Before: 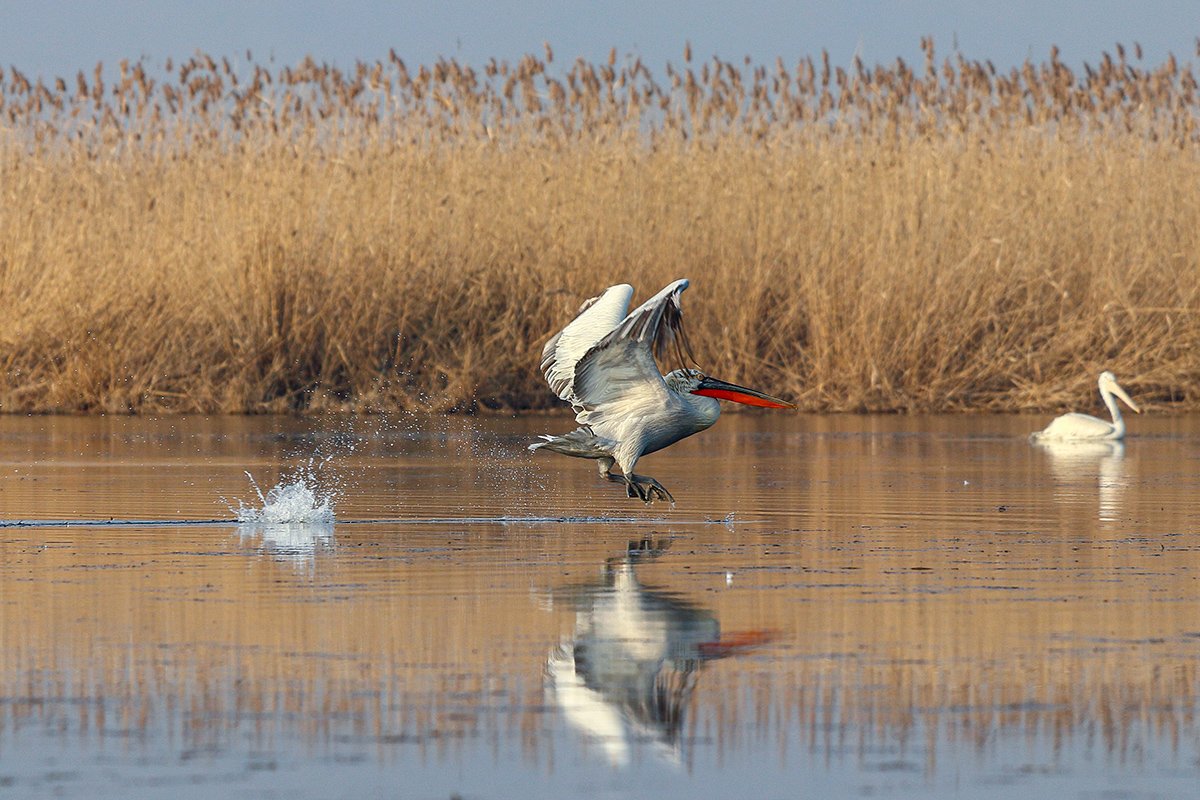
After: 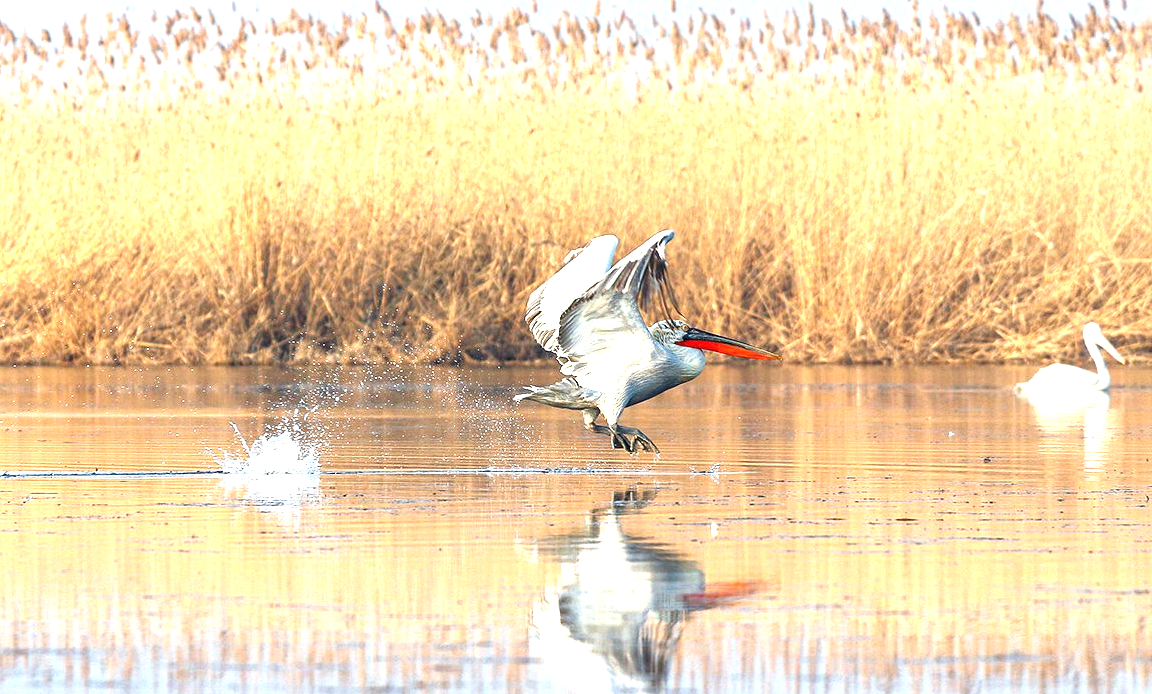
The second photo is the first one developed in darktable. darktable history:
exposure: black level correction 0, exposure 1.757 EV, compensate highlight preservation false
crop: left 1.329%, top 6.186%, right 1.352%, bottom 7.038%
